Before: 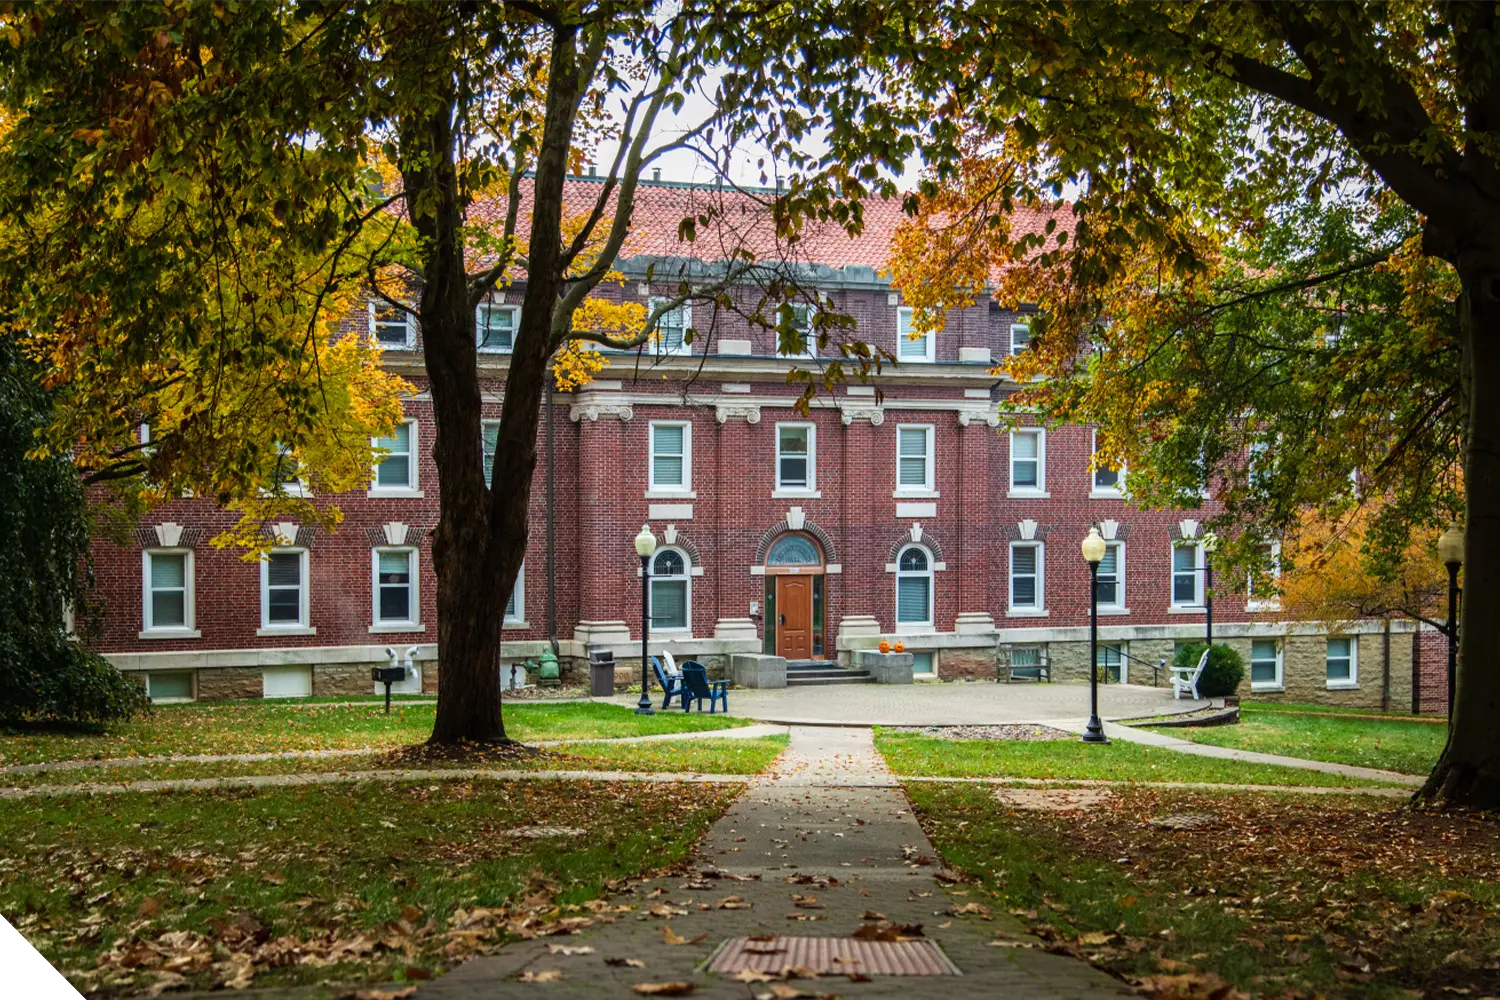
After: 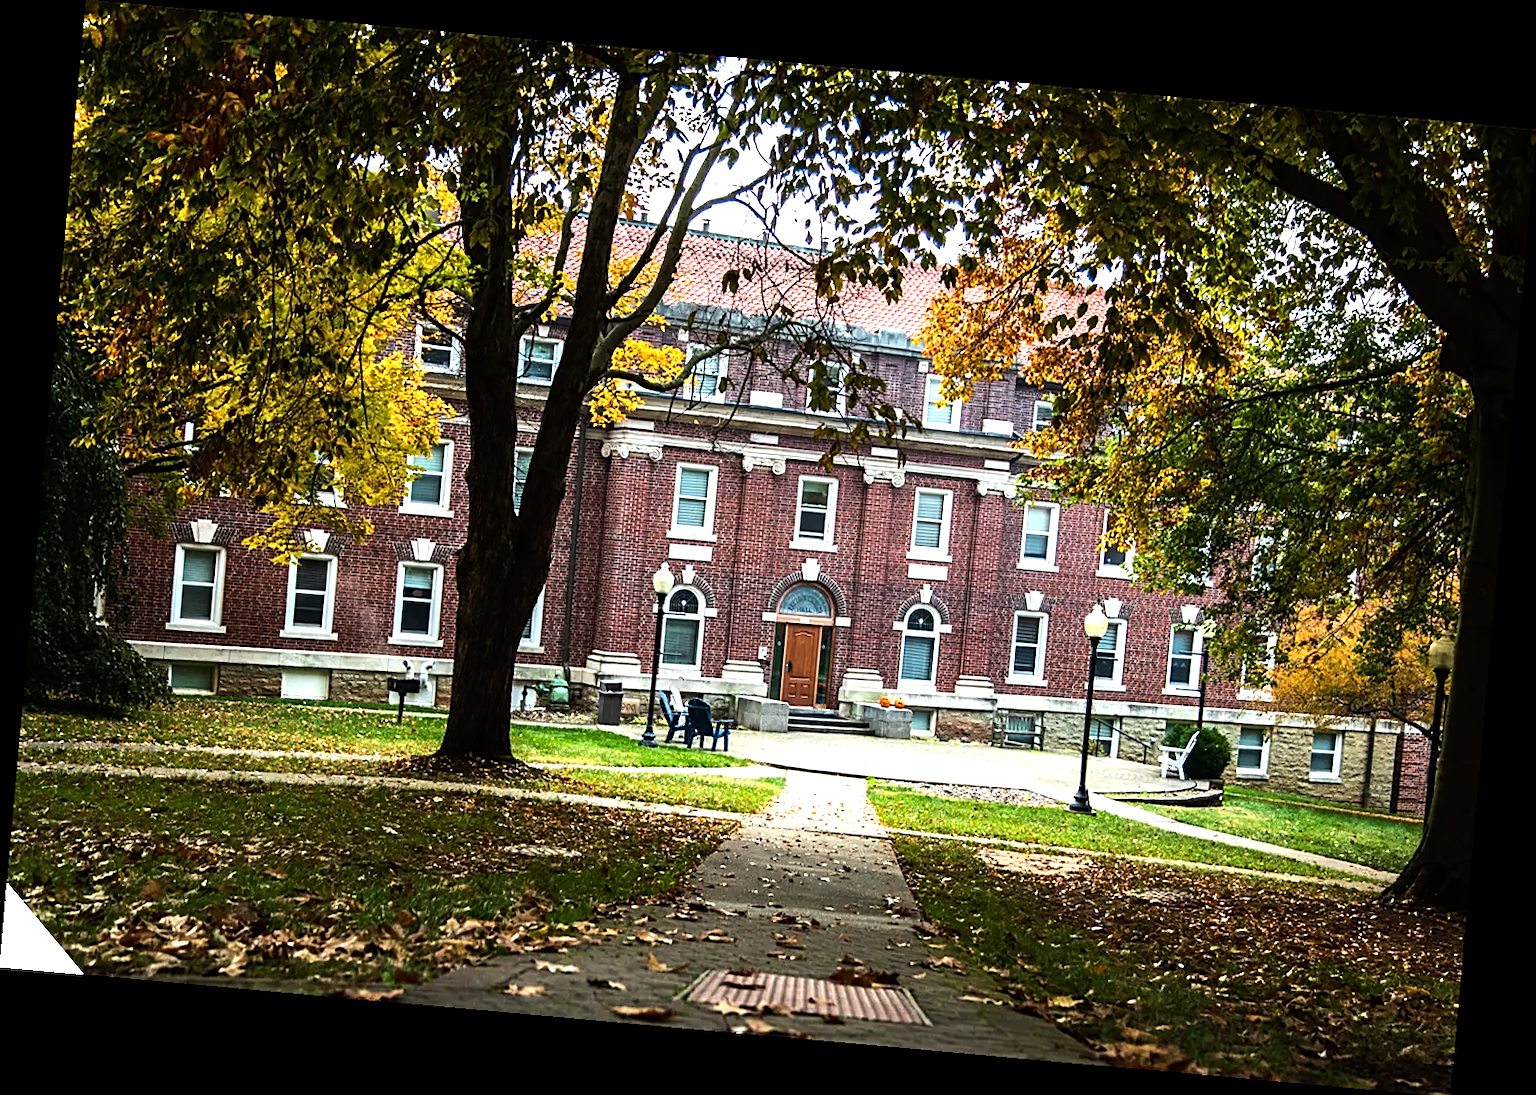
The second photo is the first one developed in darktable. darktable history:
tone equalizer: -8 EV -1.08 EV, -7 EV -1.01 EV, -6 EV -0.867 EV, -5 EV -0.578 EV, -3 EV 0.578 EV, -2 EV 0.867 EV, -1 EV 1.01 EV, +0 EV 1.08 EV, edges refinement/feathering 500, mask exposure compensation -1.57 EV, preserve details no
rotate and perspective: rotation 5.12°, automatic cropping off
sharpen: on, module defaults
